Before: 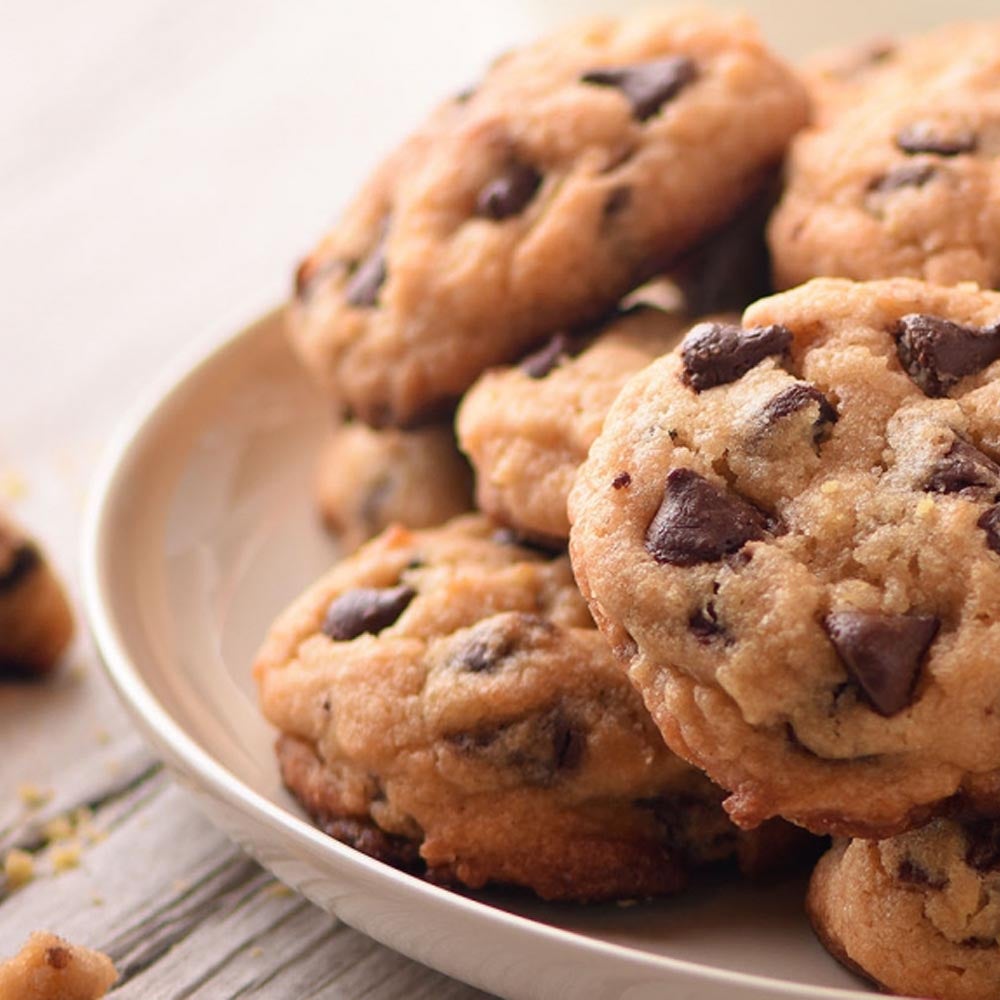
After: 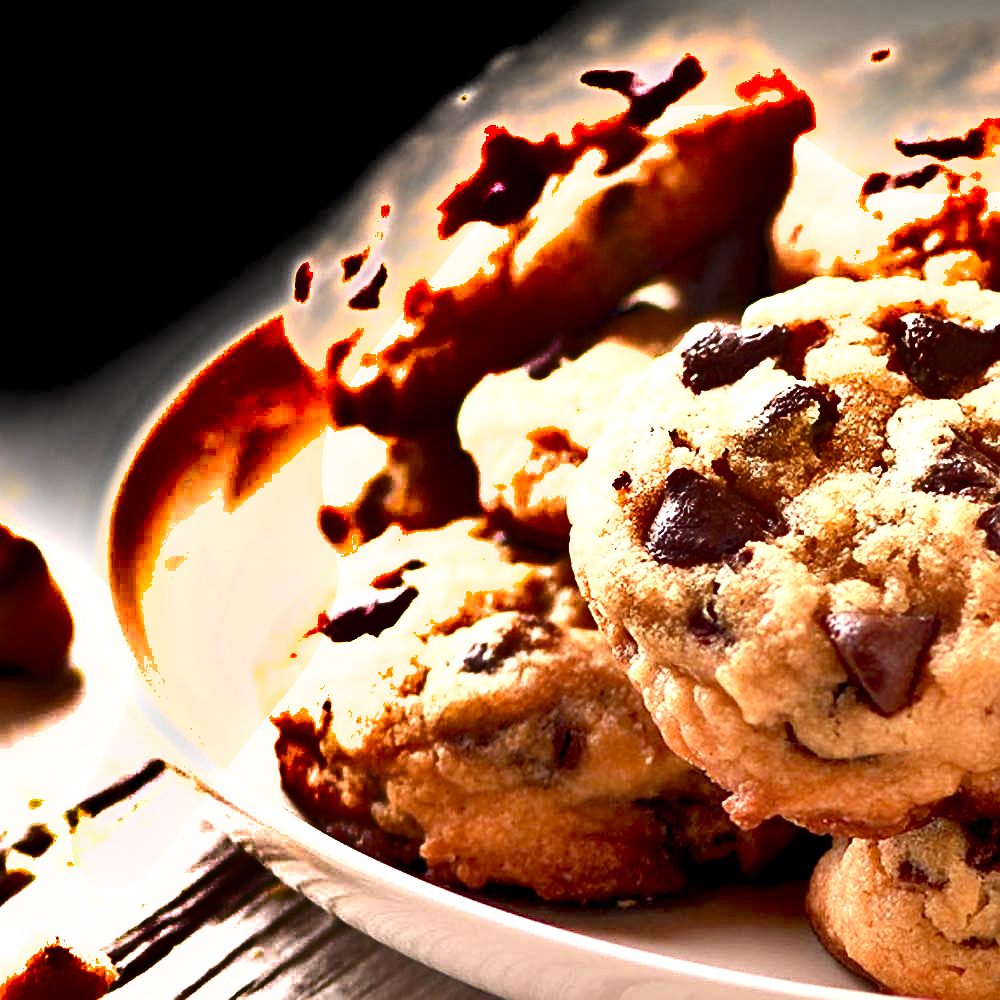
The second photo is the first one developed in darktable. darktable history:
sharpen: on, module defaults
exposure: black level correction 0.009, exposure 1.425 EV, compensate highlight preservation false
shadows and highlights: shadows 20.91, highlights -82.73, soften with gaussian
